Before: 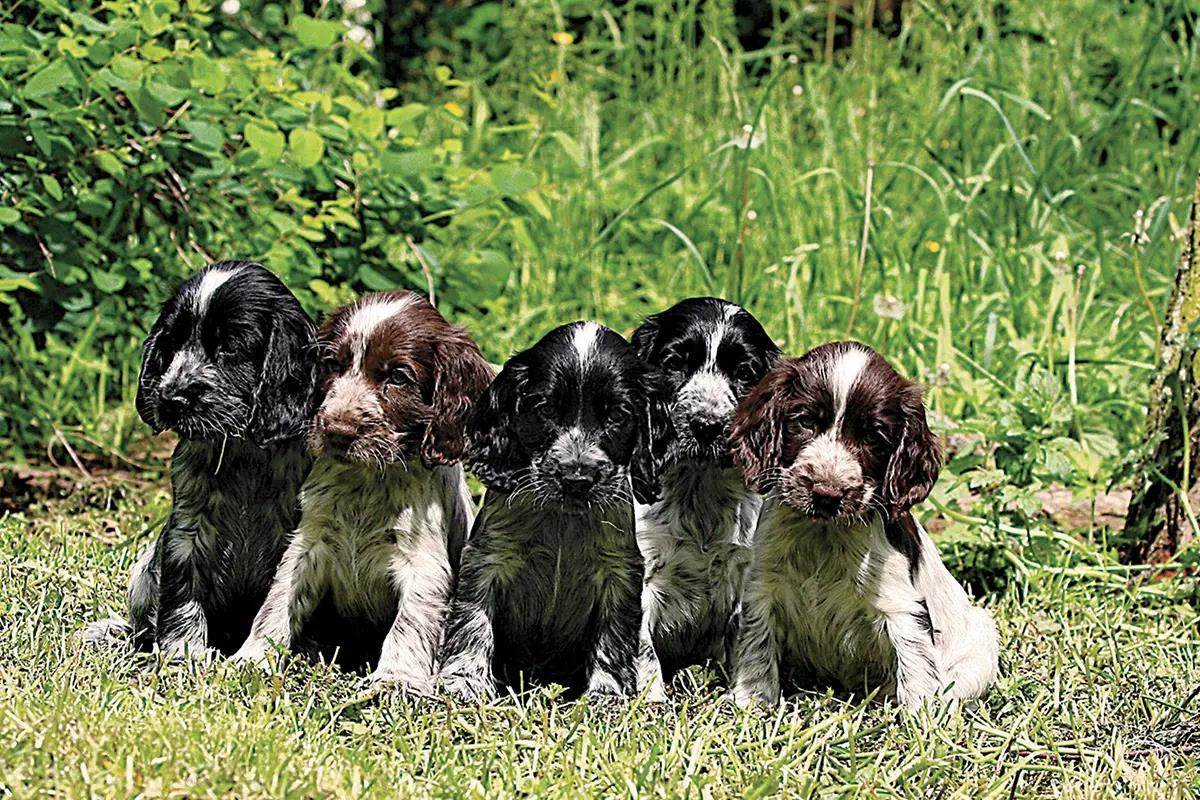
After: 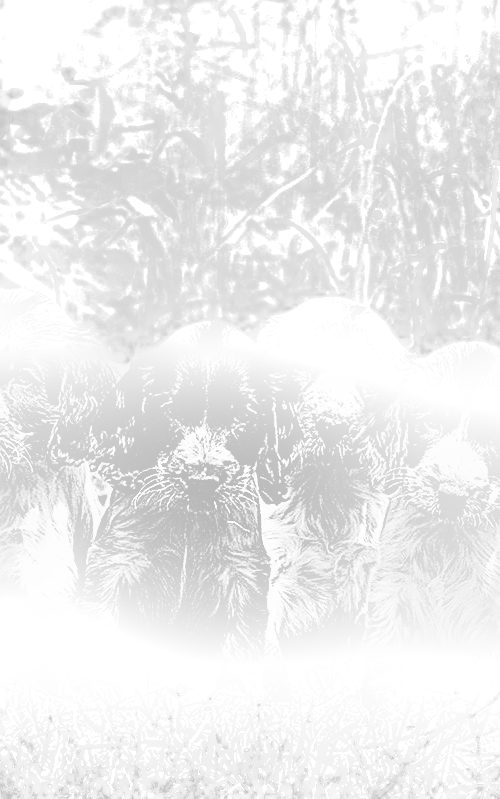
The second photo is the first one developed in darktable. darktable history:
tone curve: curves: ch0 [(0, 0.01) (0.058, 0.039) (0.159, 0.117) (0.282, 0.327) (0.45, 0.534) (0.676, 0.751) (0.89, 0.919) (1, 1)]; ch1 [(0, 0) (0.094, 0.081) (0.285, 0.299) (0.385, 0.403) (0.447, 0.455) (0.495, 0.496) (0.544, 0.552) (0.589, 0.612) (0.722, 0.728) (1, 1)]; ch2 [(0, 0) (0.257, 0.217) (0.43, 0.421) (0.498, 0.507) (0.531, 0.544) (0.56, 0.579) (0.625, 0.642) (1, 1)], color space Lab, independent channels, preserve colors none
rgb curve: curves: ch0 [(0, 0) (0.21, 0.15) (0.24, 0.21) (0.5, 0.75) (0.75, 0.96) (0.89, 0.99) (1, 1)]; ch1 [(0, 0.02) (0.21, 0.13) (0.25, 0.2) (0.5, 0.67) (0.75, 0.9) (0.89, 0.97) (1, 1)]; ch2 [(0, 0.02) (0.21, 0.13) (0.25, 0.2) (0.5, 0.67) (0.75, 0.9) (0.89, 0.97) (1, 1)], compensate middle gray true
sharpen: on, module defaults
local contrast: on, module defaults
crop: left 31.229%, right 27.105%
monochrome: a 0, b 0, size 0.5, highlights 0.57
shadows and highlights: radius 171.16, shadows 27, white point adjustment 3.13, highlights -67.95, soften with gaussian
bloom: size 25%, threshold 5%, strength 90%
